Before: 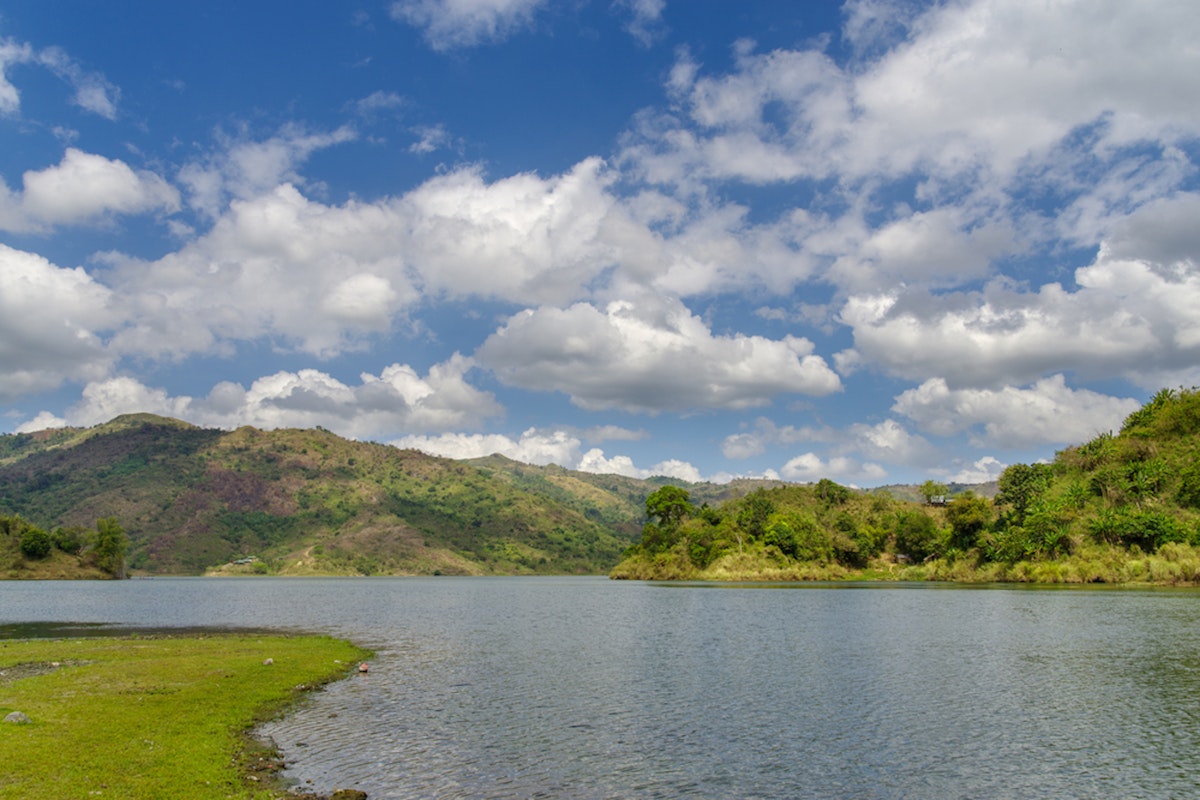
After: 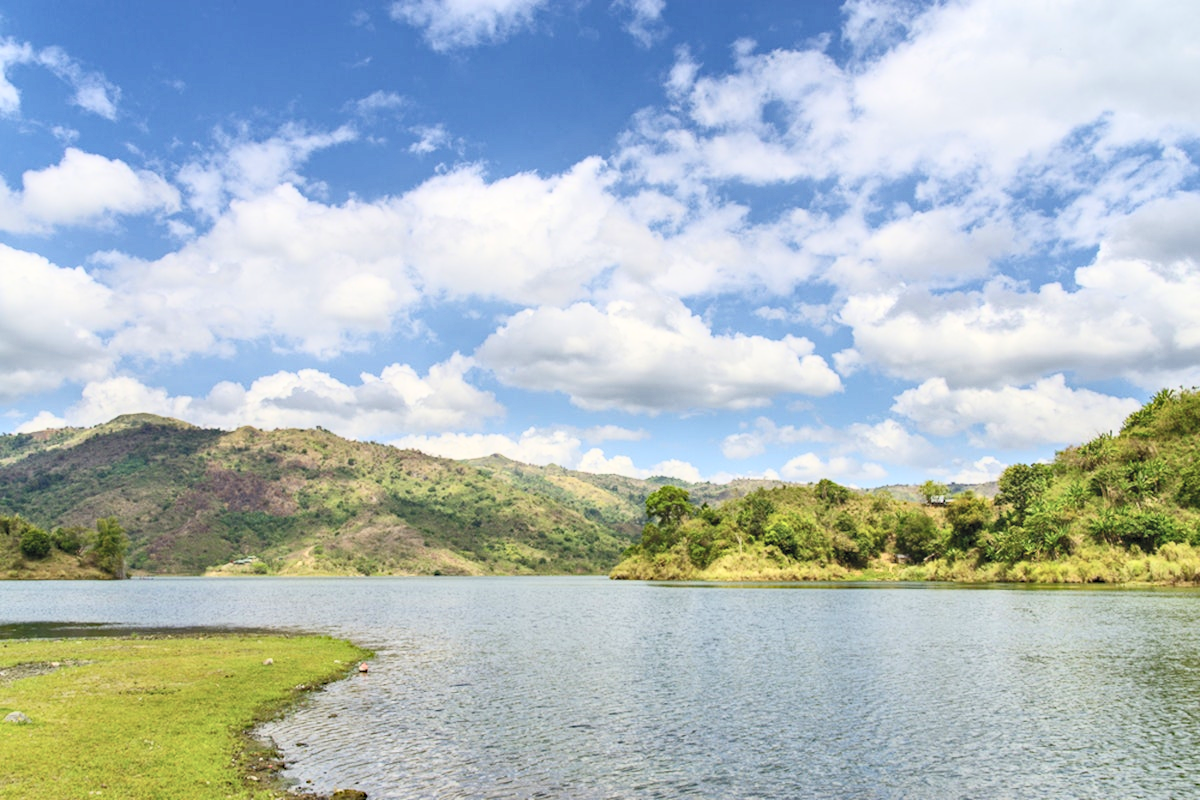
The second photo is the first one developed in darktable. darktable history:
contrast brightness saturation: contrast 0.383, brightness 0.526
haze removal: compatibility mode true, adaptive false
